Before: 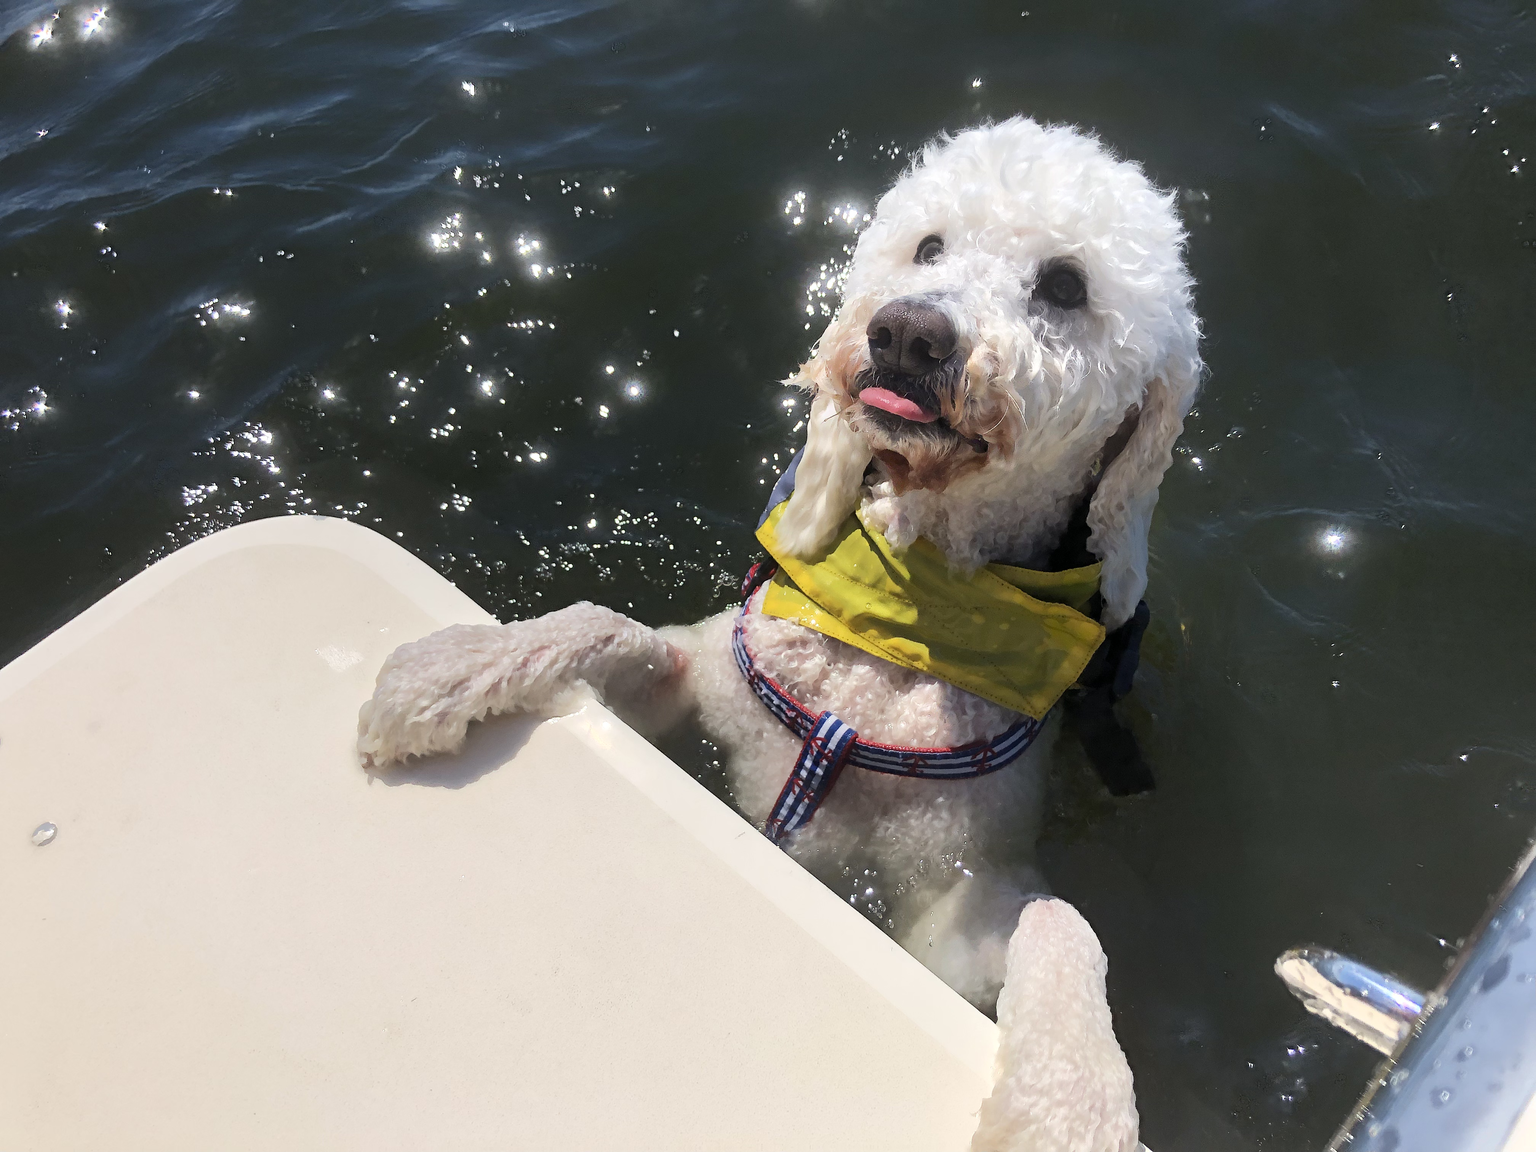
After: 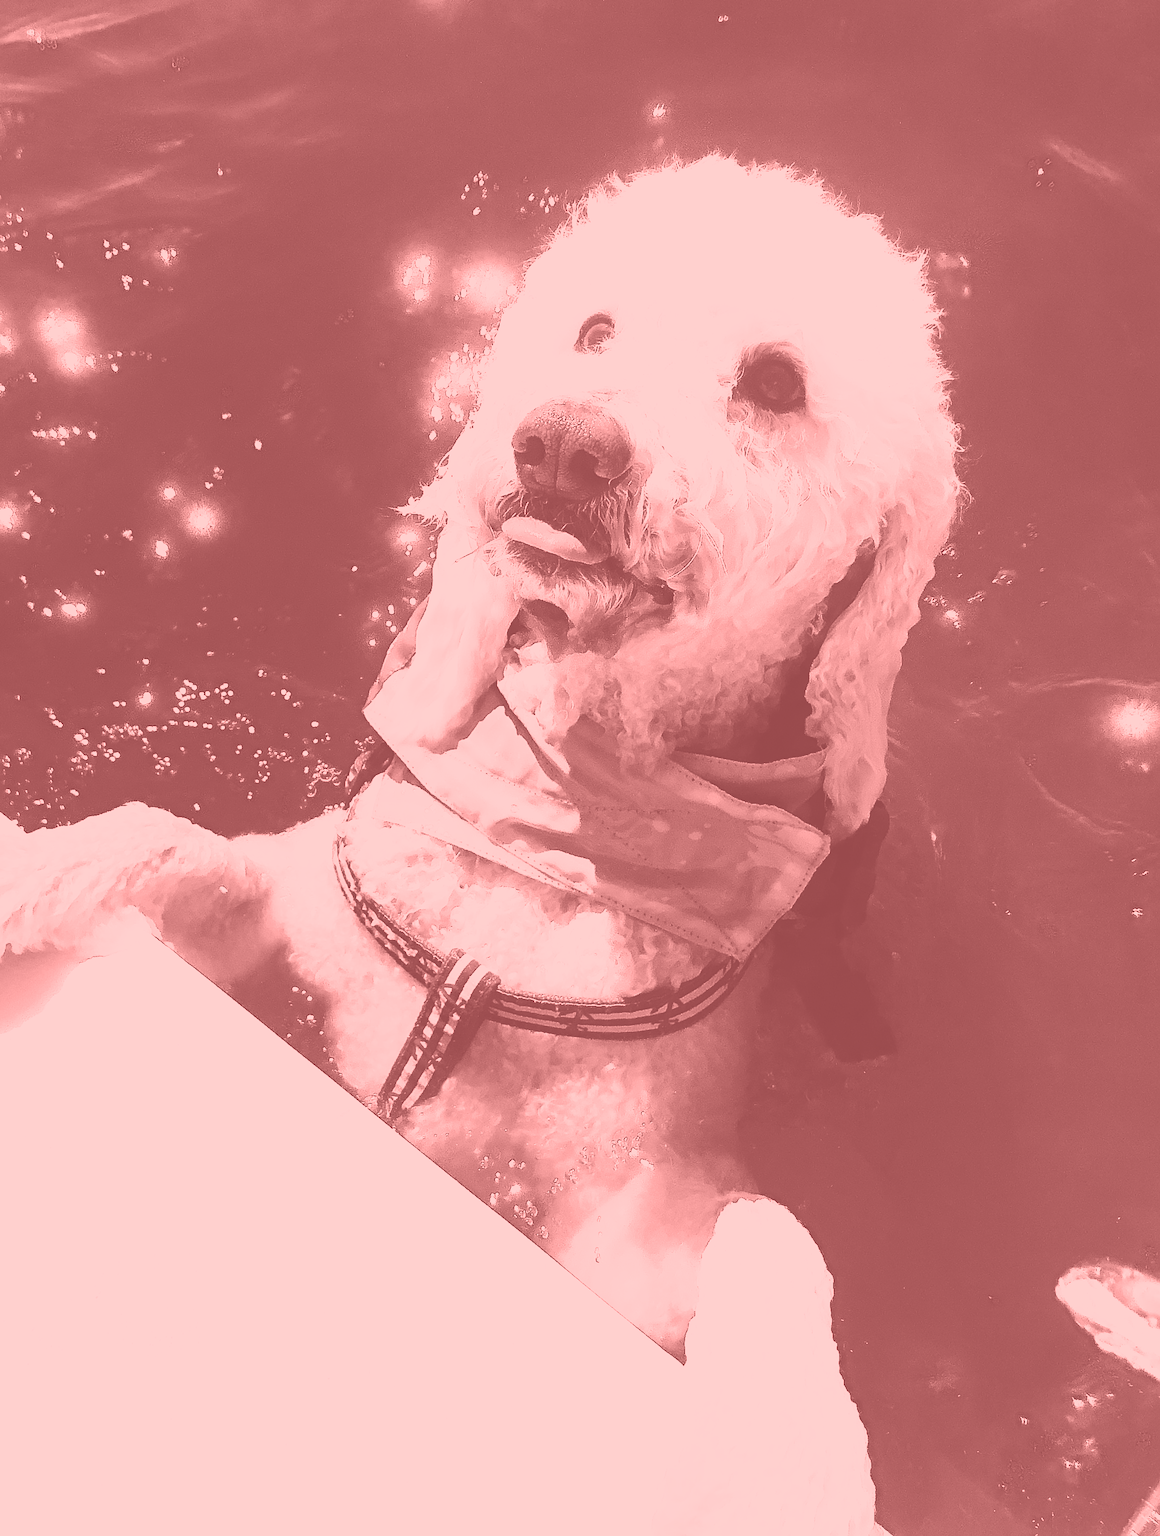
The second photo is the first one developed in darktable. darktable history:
crop: left 31.458%, top 0%, right 11.876%
sharpen: on, module defaults
color balance rgb: perceptual saturation grading › global saturation 20%, perceptual saturation grading › highlights -25%, perceptual saturation grading › shadows 25%
colorize: saturation 51%, source mix 50.67%, lightness 50.67%
base curve: curves: ch0 [(0, 0) (0.028, 0.03) (0.121, 0.232) (0.46, 0.748) (0.859, 0.968) (1, 1)], preserve colors none
tone equalizer: -8 EV -0.75 EV, -7 EV -0.7 EV, -6 EV -0.6 EV, -5 EV -0.4 EV, -3 EV 0.4 EV, -2 EV 0.6 EV, -1 EV 0.7 EV, +0 EV 0.75 EV, edges refinement/feathering 500, mask exposure compensation -1.57 EV, preserve details no
velvia: on, module defaults
